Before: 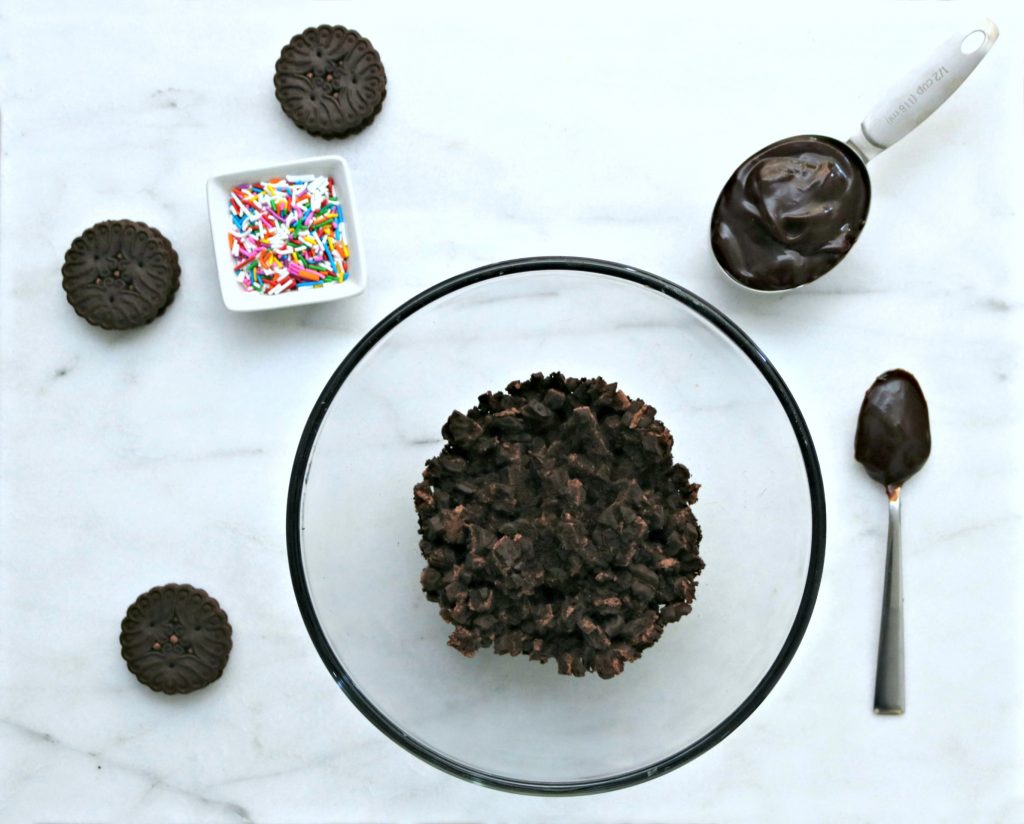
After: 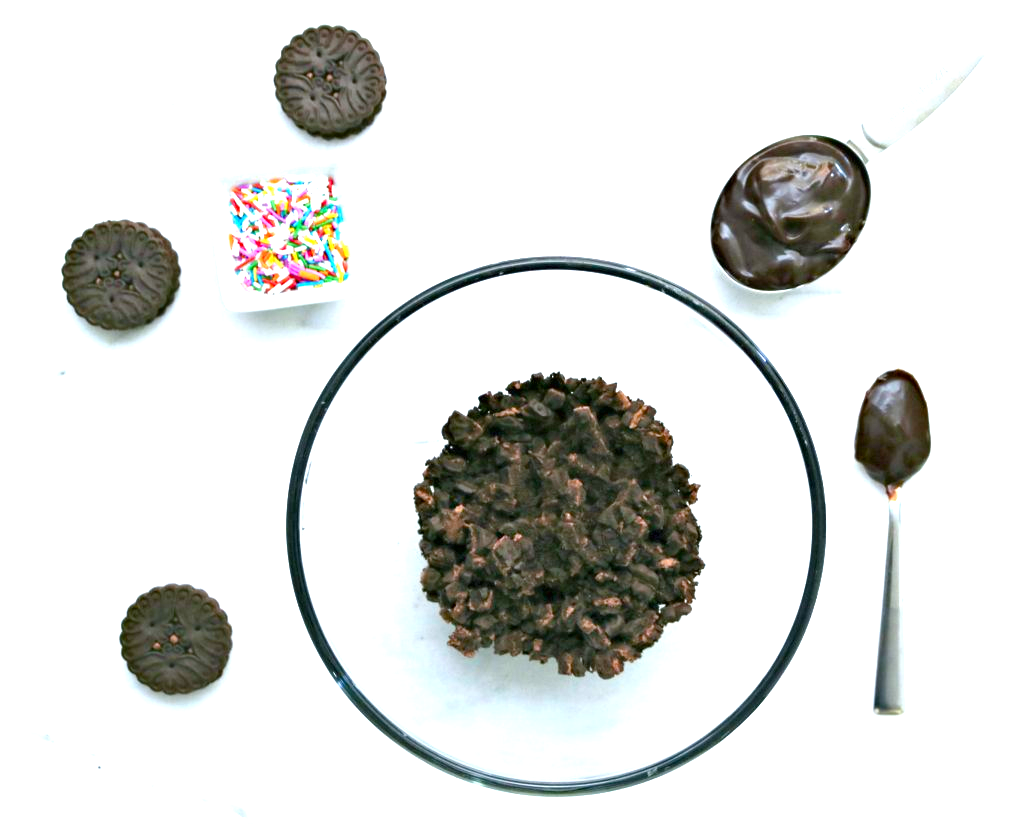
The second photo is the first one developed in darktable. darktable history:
white balance: red 0.98, blue 1.034
color balance rgb: perceptual saturation grading › global saturation 35%, perceptual saturation grading › highlights -30%, perceptual saturation grading › shadows 35%, perceptual brilliance grading › global brilliance 3%, perceptual brilliance grading › highlights -3%, perceptual brilliance grading › shadows 3%
exposure: black level correction 0, exposure 1.2 EV, compensate exposure bias true, compensate highlight preservation false
